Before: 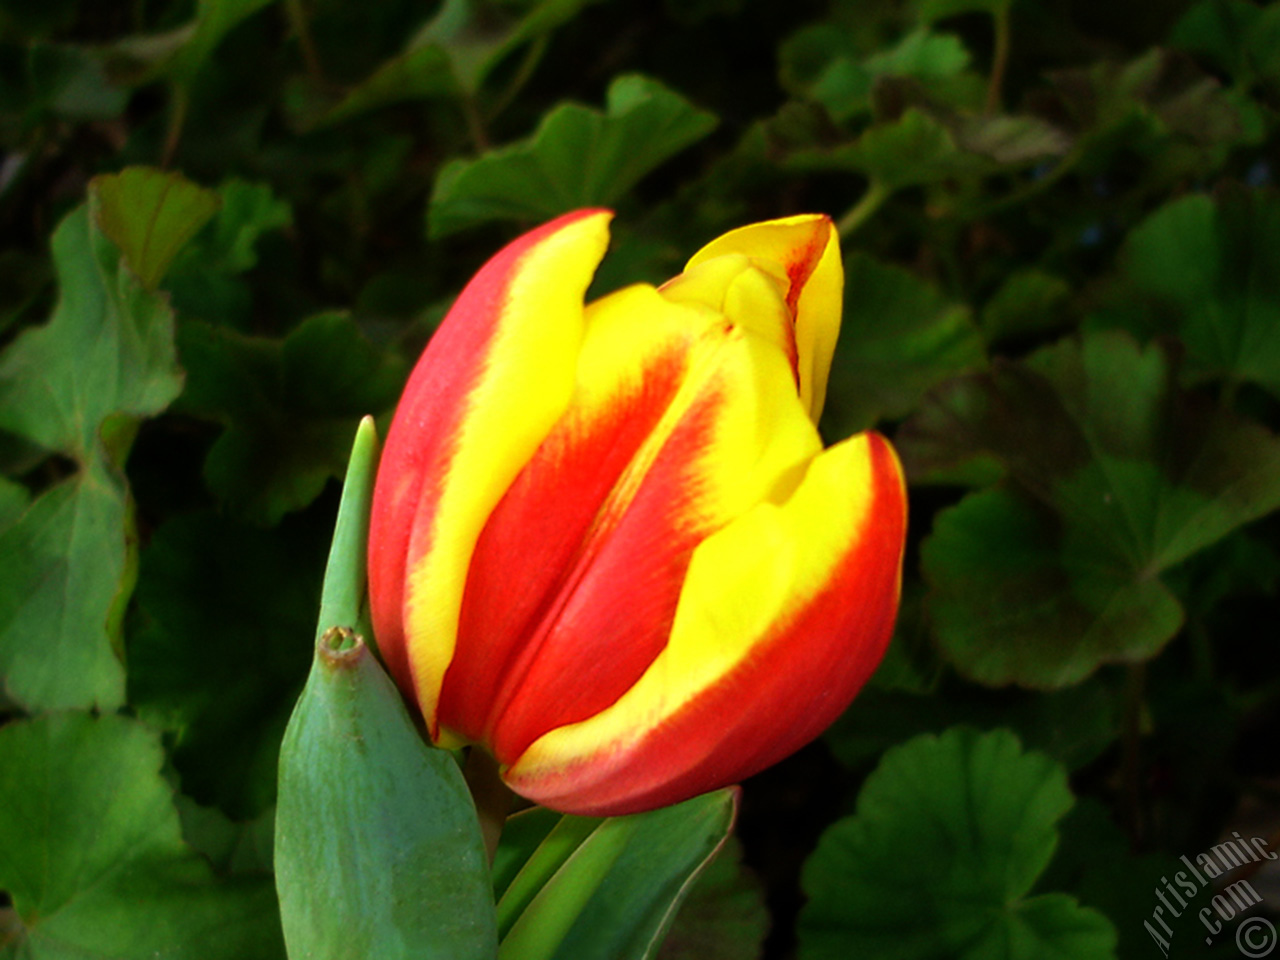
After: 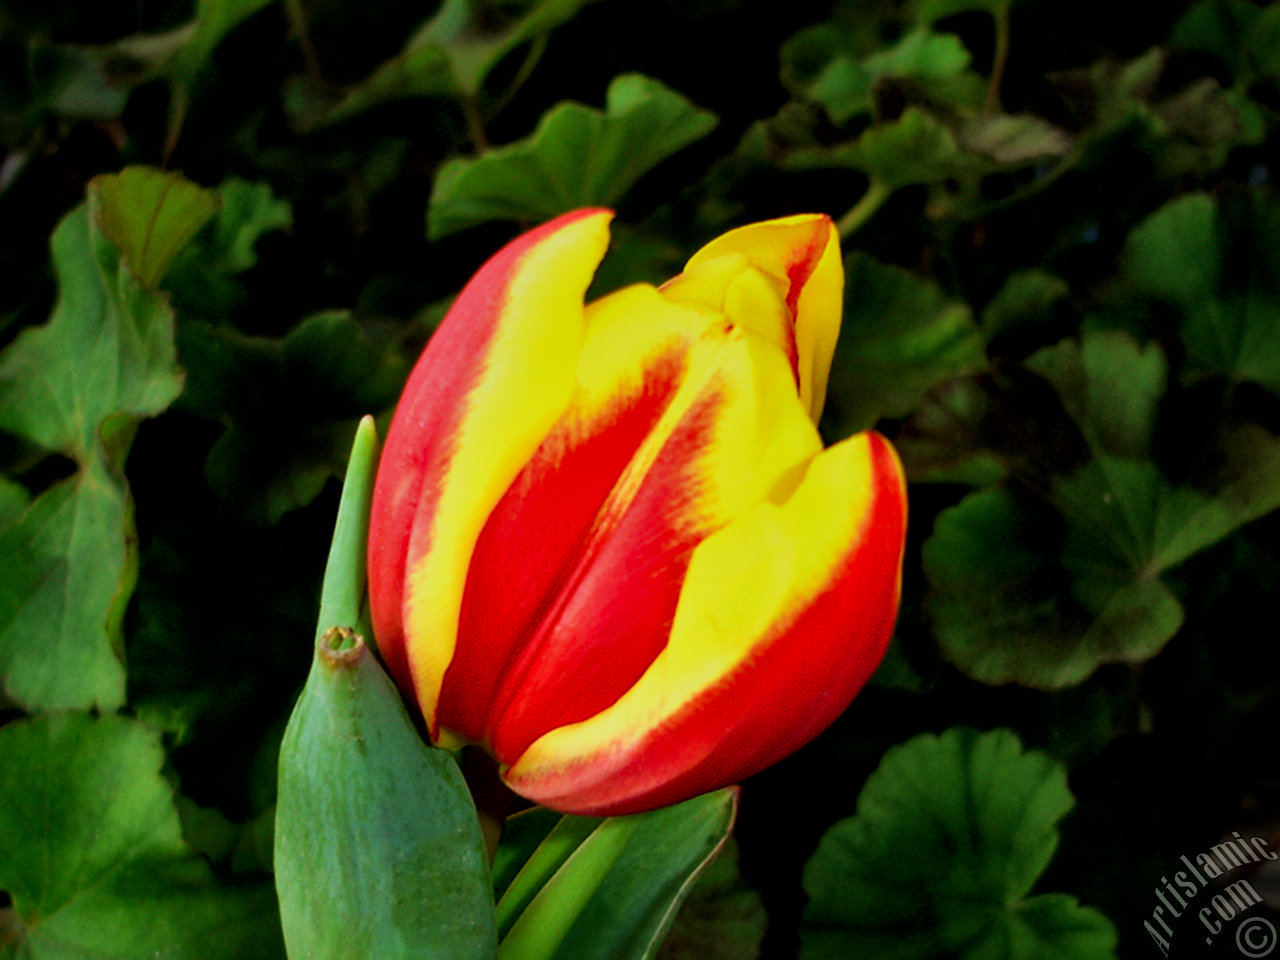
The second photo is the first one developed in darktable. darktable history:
local contrast: mode bilateral grid, contrast 50, coarseness 50, detail 150%, midtone range 0.2
filmic rgb: black relative exposure -16 EV, white relative exposure 6.12 EV, hardness 5.22
color correction: saturation 1.11
